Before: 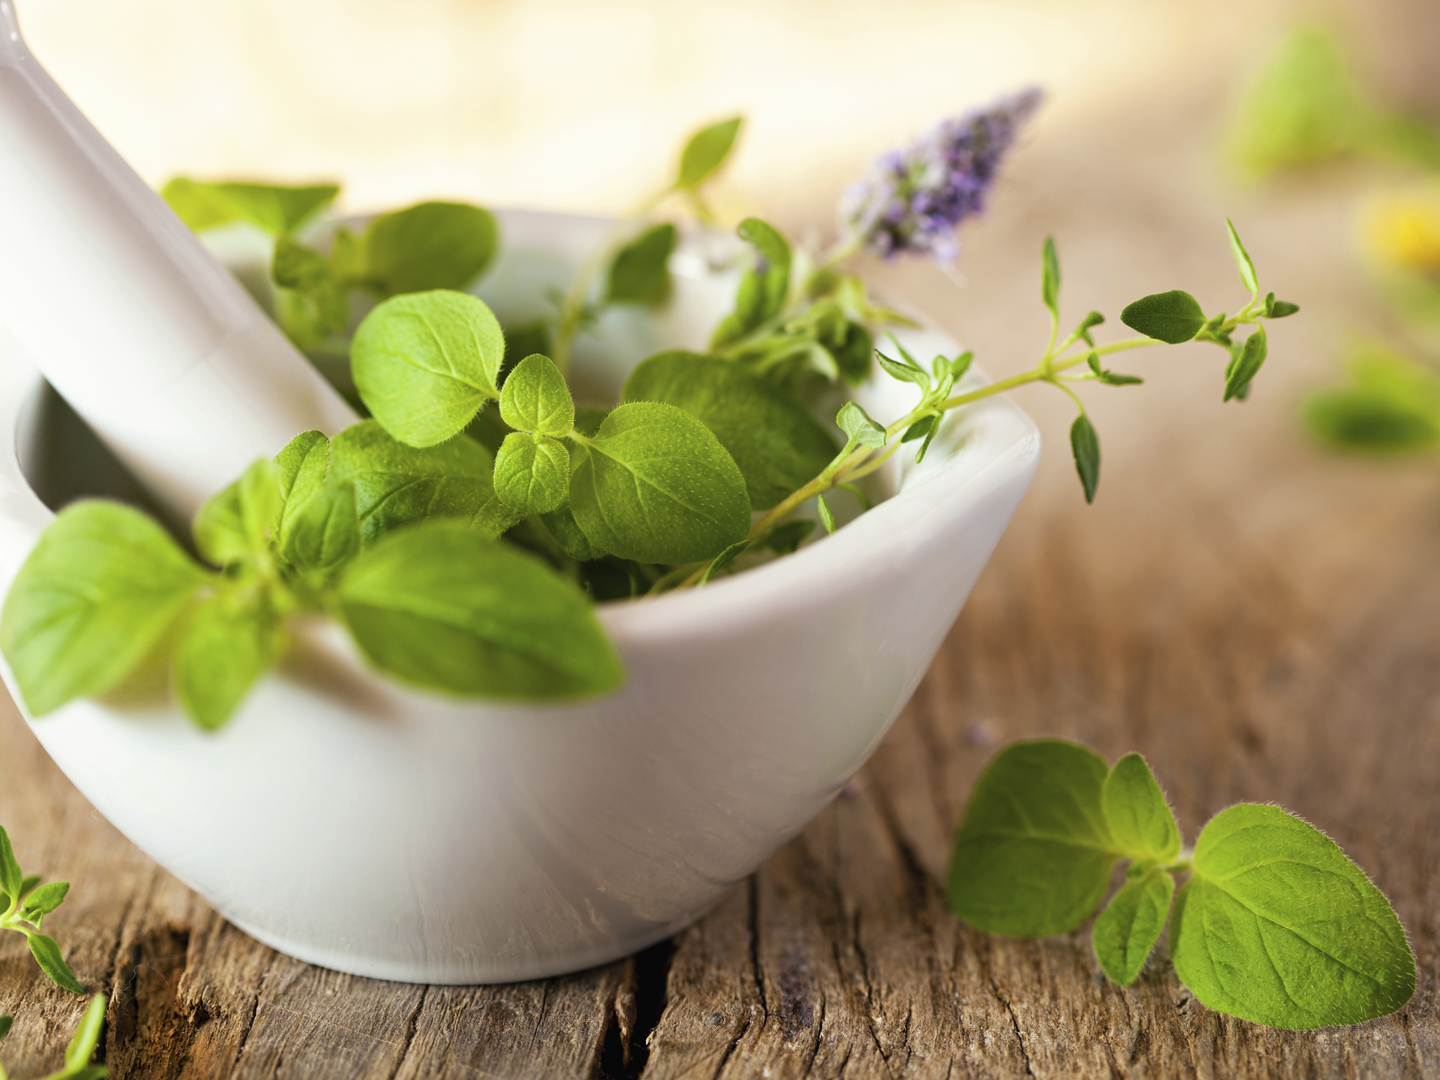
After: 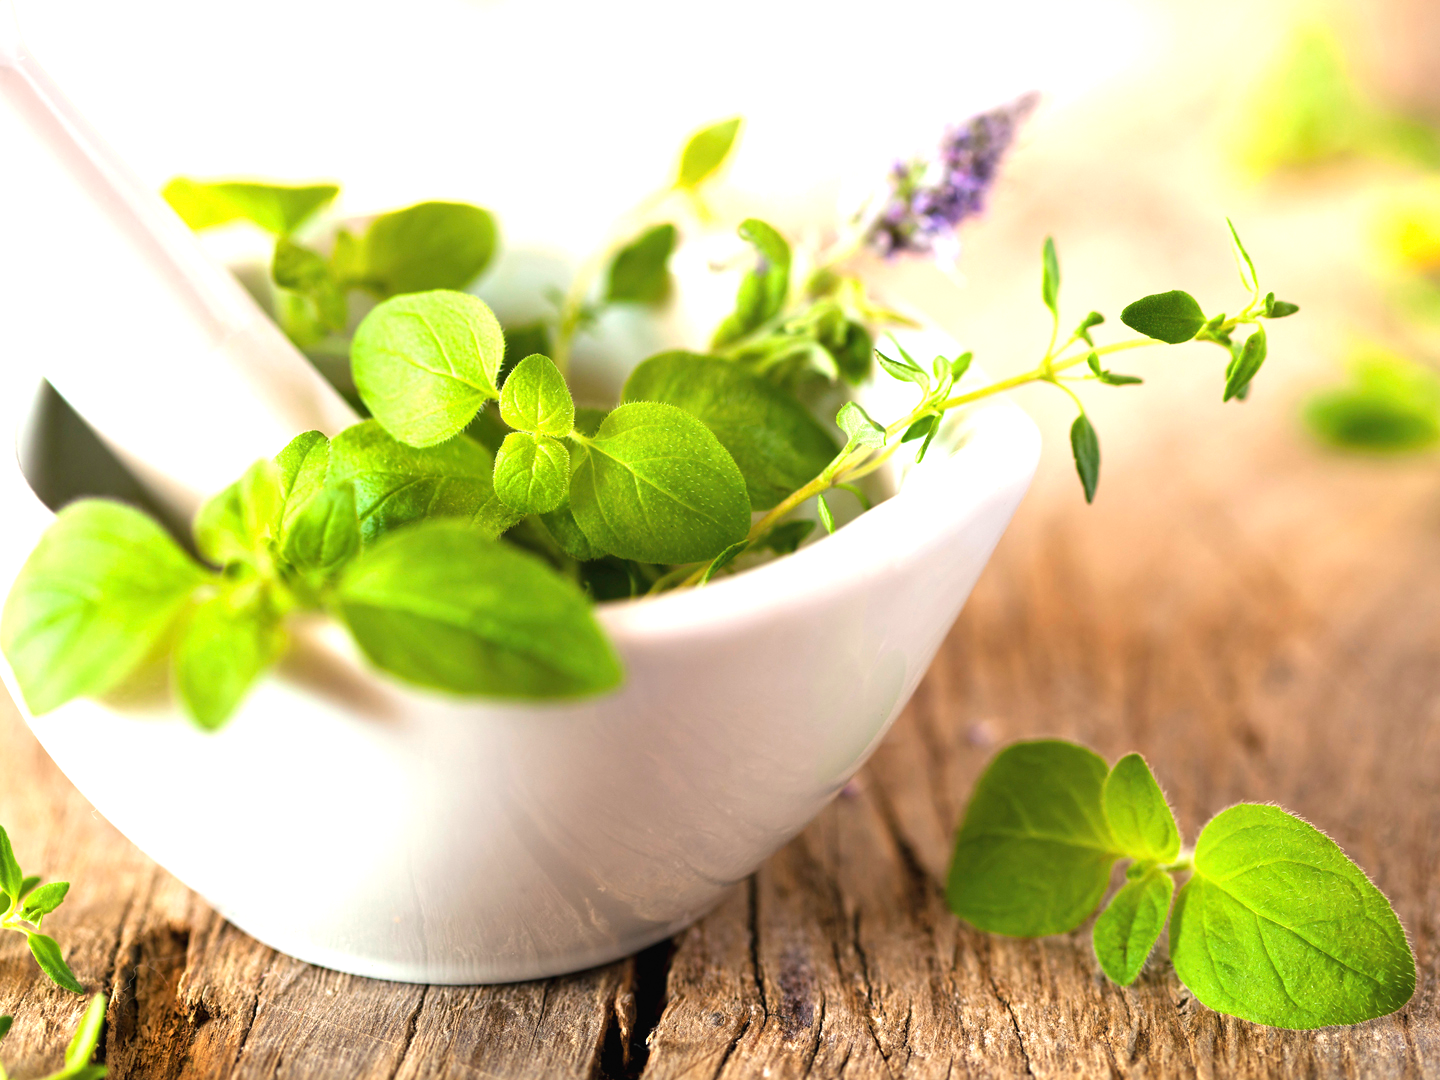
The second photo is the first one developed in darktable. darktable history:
exposure: black level correction -0.001, exposure 0.907 EV, compensate highlight preservation false
